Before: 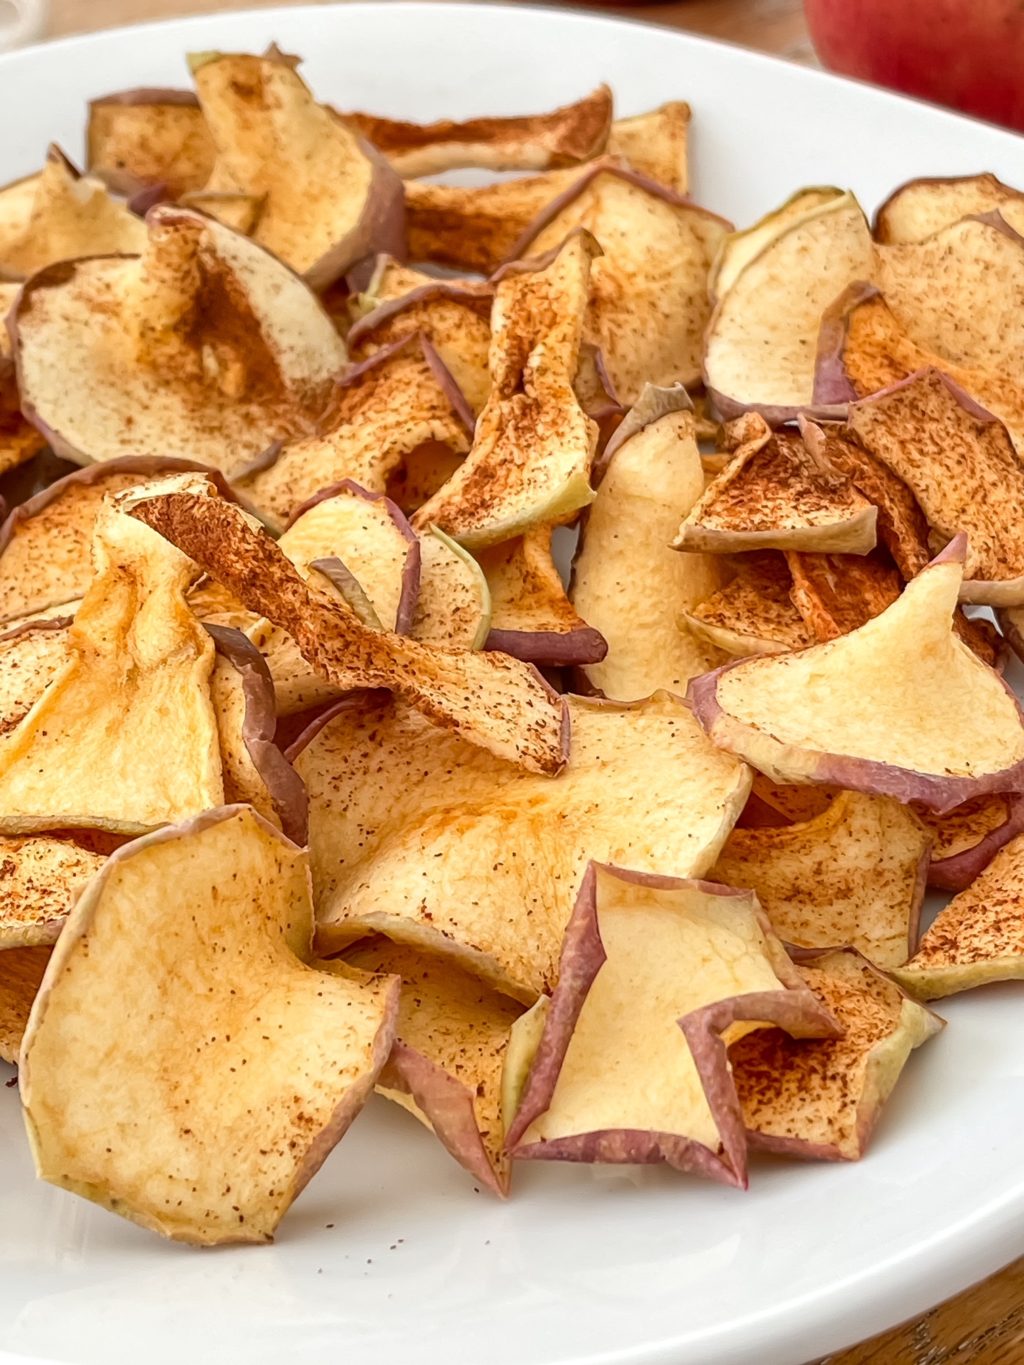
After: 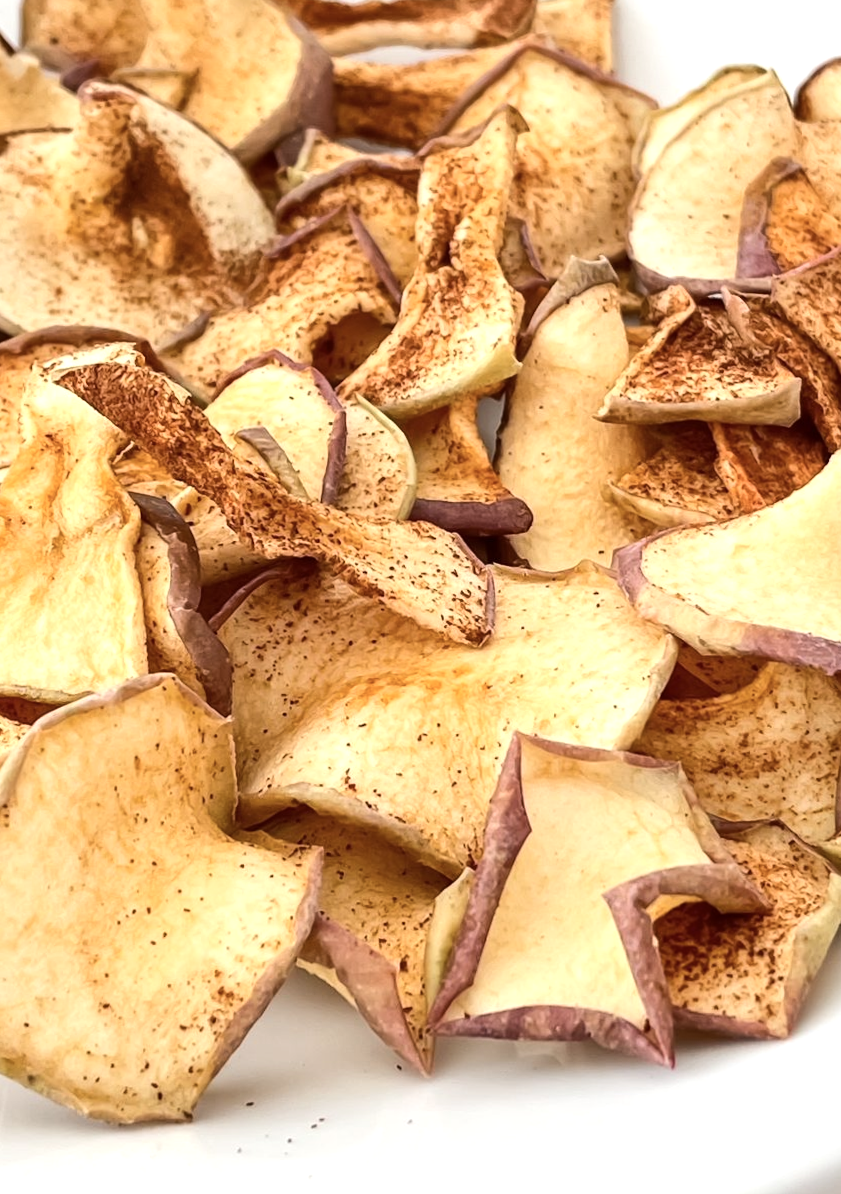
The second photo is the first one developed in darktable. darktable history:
tone equalizer: -8 EV -0.417 EV, -7 EV -0.389 EV, -6 EV -0.333 EV, -5 EV -0.222 EV, -3 EV 0.222 EV, -2 EV 0.333 EV, -1 EV 0.389 EV, +0 EV 0.417 EV, edges refinement/feathering 500, mask exposure compensation -1.57 EV, preserve details no
crop: left 6.446%, top 8.188%, right 9.538%, bottom 3.548%
contrast brightness saturation: contrast 0.11, saturation -0.17
rotate and perspective: rotation 0.226°, lens shift (vertical) -0.042, crop left 0.023, crop right 0.982, crop top 0.006, crop bottom 0.994
